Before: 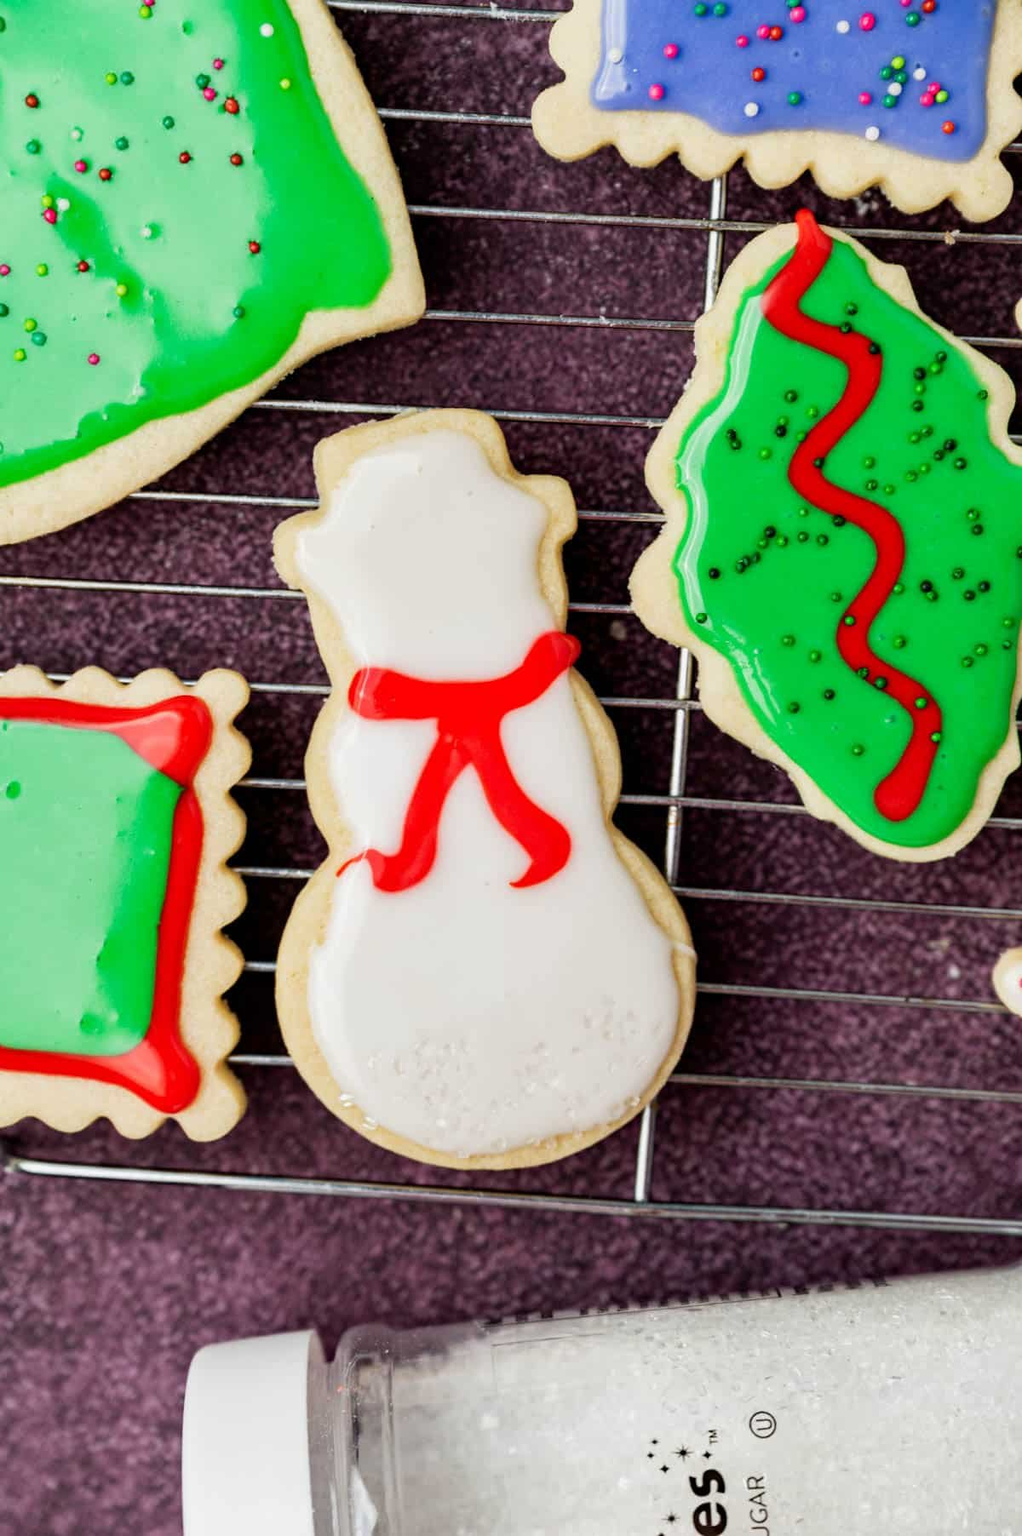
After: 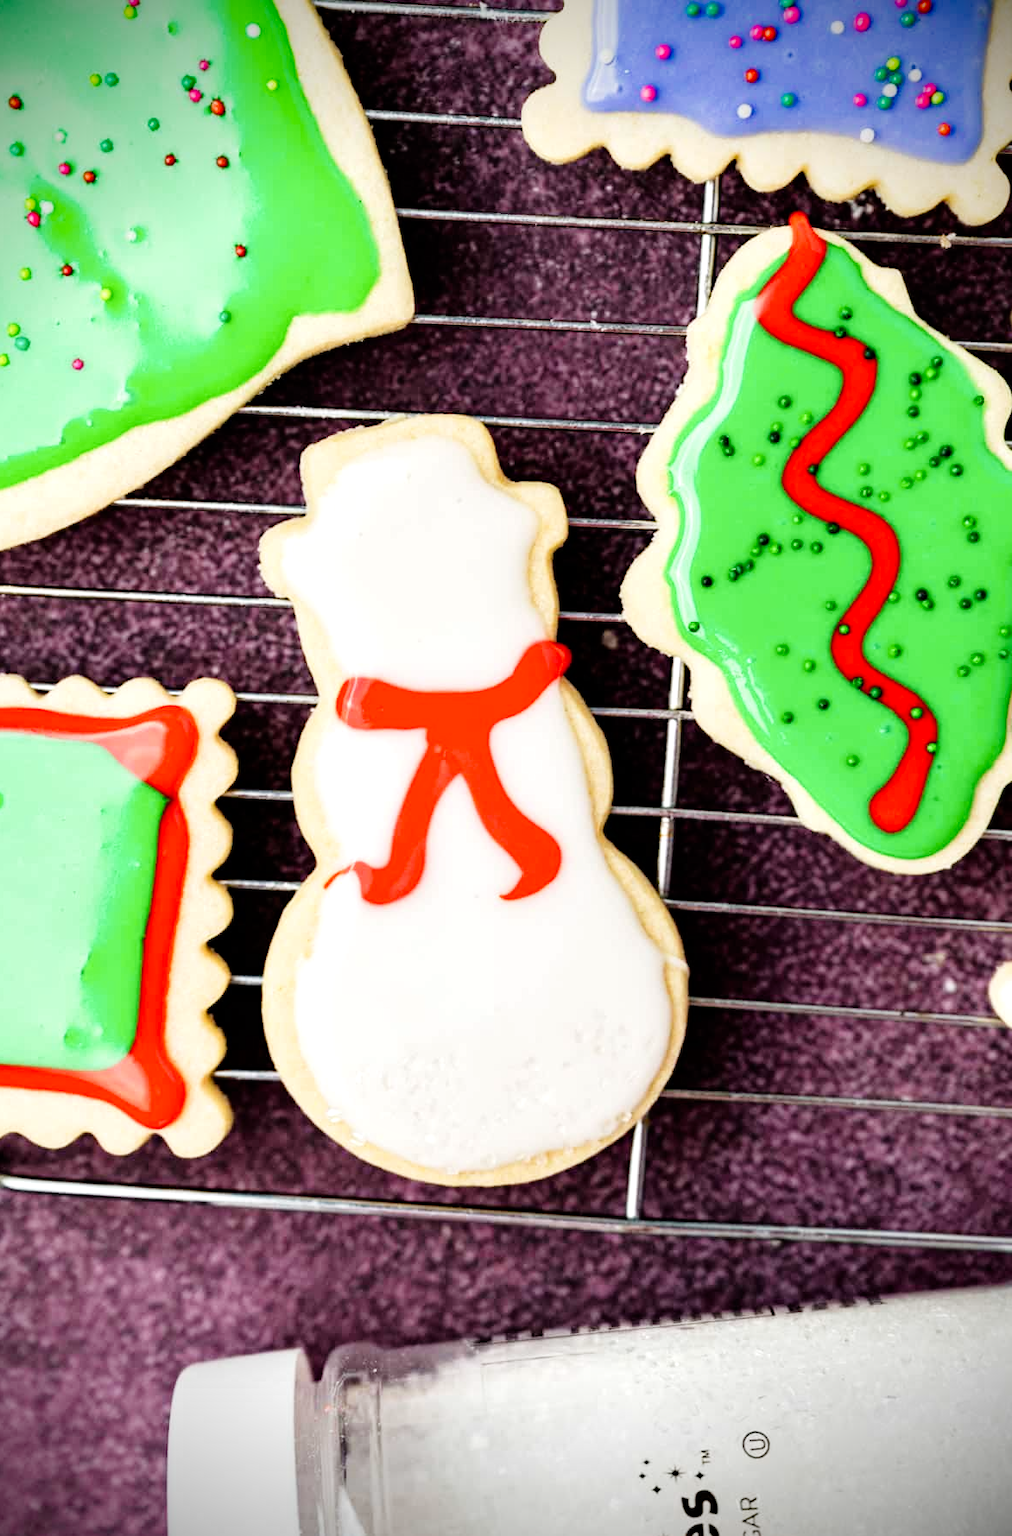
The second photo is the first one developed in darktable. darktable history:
tone curve: curves: ch0 [(0, 0) (0.004, 0.001) (0.133, 0.112) (0.325, 0.362) (0.832, 0.893) (1, 1)], preserve colors none
crop and rotate: left 1.682%, right 0.505%, bottom 1.352%
vignetting: brightness -0.997, saturation 0.498
tone equalizer: -8 EV -0.412 EV, -7 EV -0.411 EV, -6 EV -0.368 EV, -5 EV -0.256 EV, -3 EV 0.224 EV, -2 EV 0.318 EV, -1 EV 0.412 EV, +0 EV 0.417 EV
